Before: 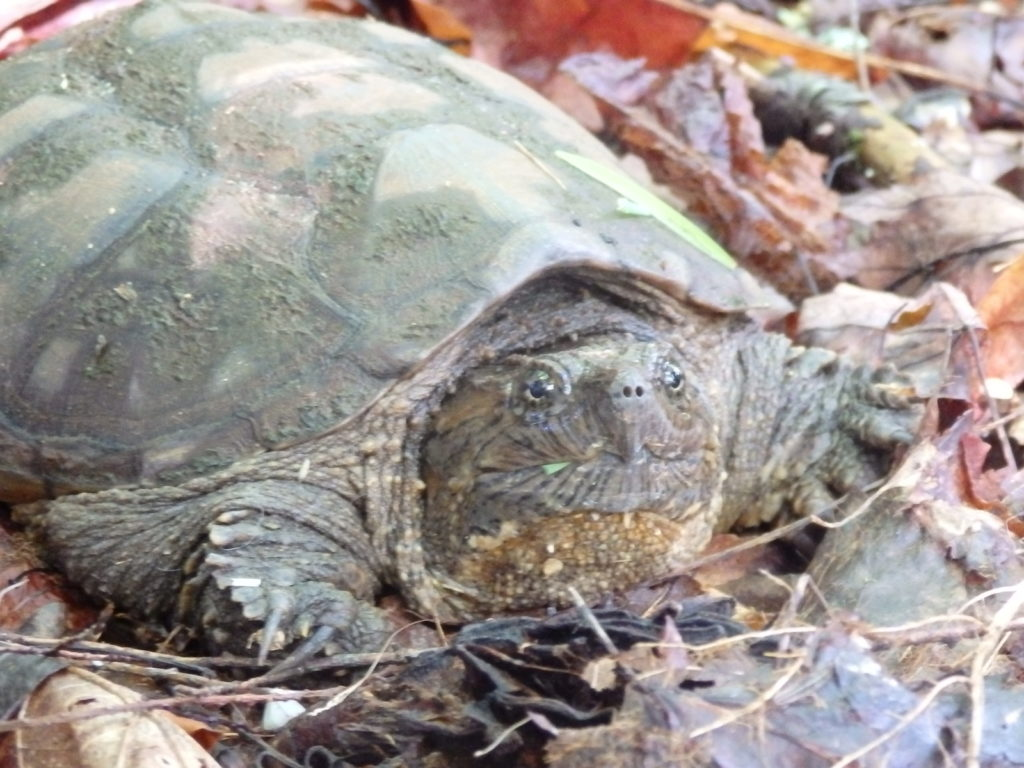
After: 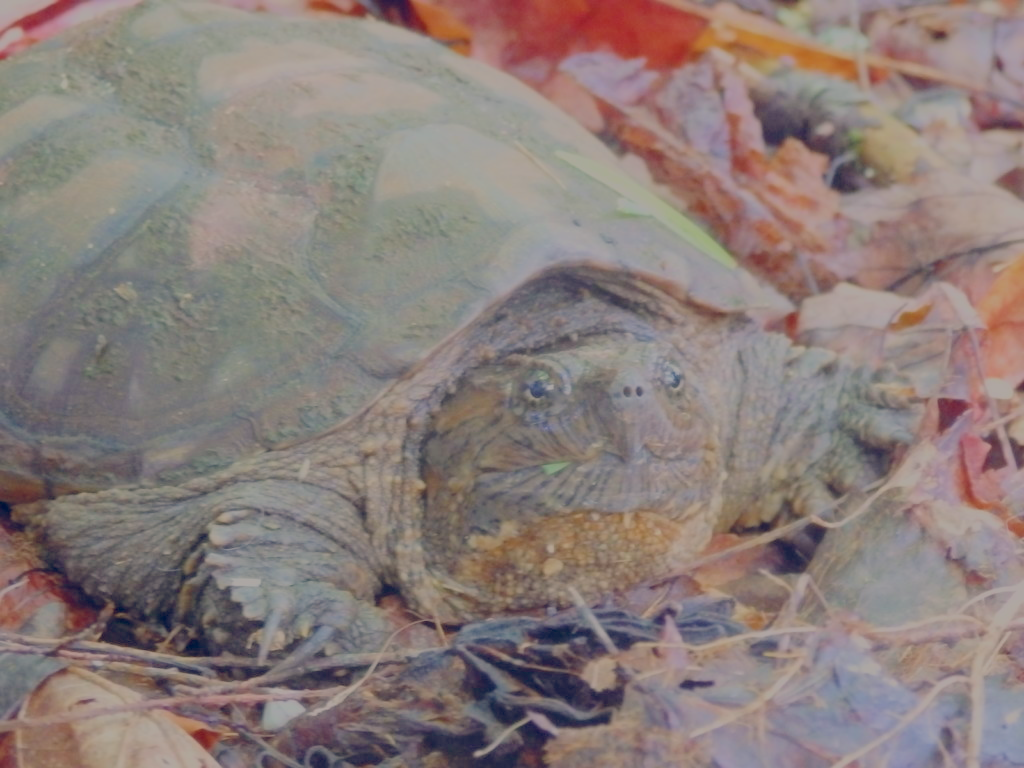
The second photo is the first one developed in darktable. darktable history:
color balance rgb: shadows lift › hue 87.51°, highlights gain › chroma 1.62%, highlights gain › hue 55.1°, global offset › chroma 0.1%, global offset › hue 253.66°, linear chroma grading › global chroma 0.5%
filmic rgb: black relative exposure -16 EV, white relative exposure 8 EV, threshold 3 EV, hardness 4.17, latitude 50%, contrast 0.5, color science v5 (2021), contrast in shadows safe, contrast in highlights safe, enable highlight reconstruction true
contrast brightness saturation: saturation 0.1
